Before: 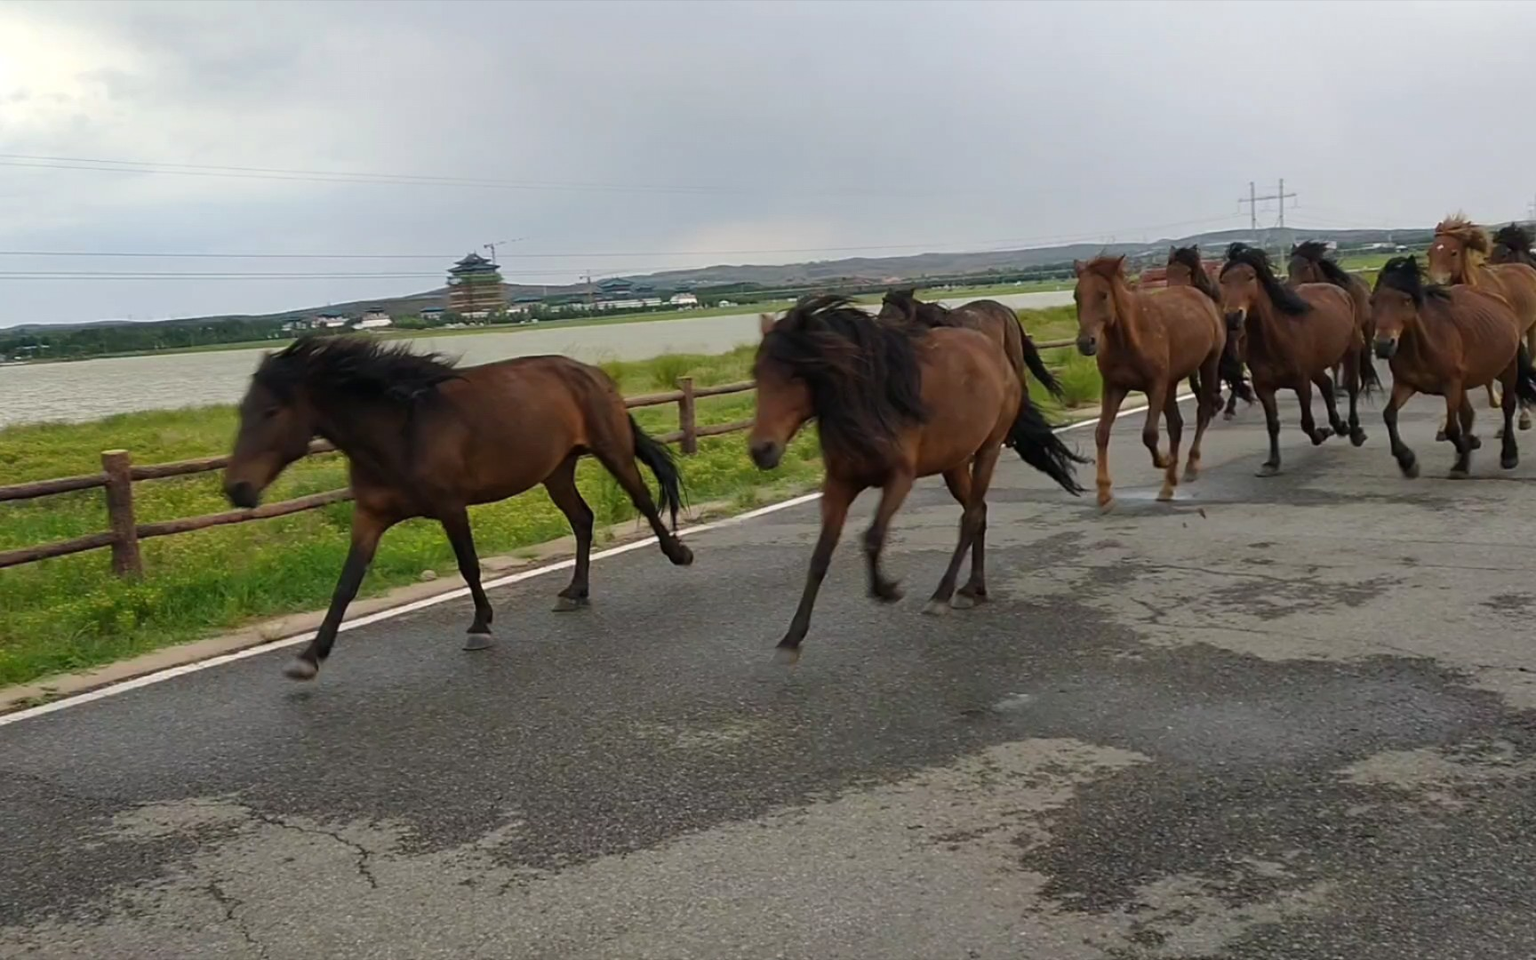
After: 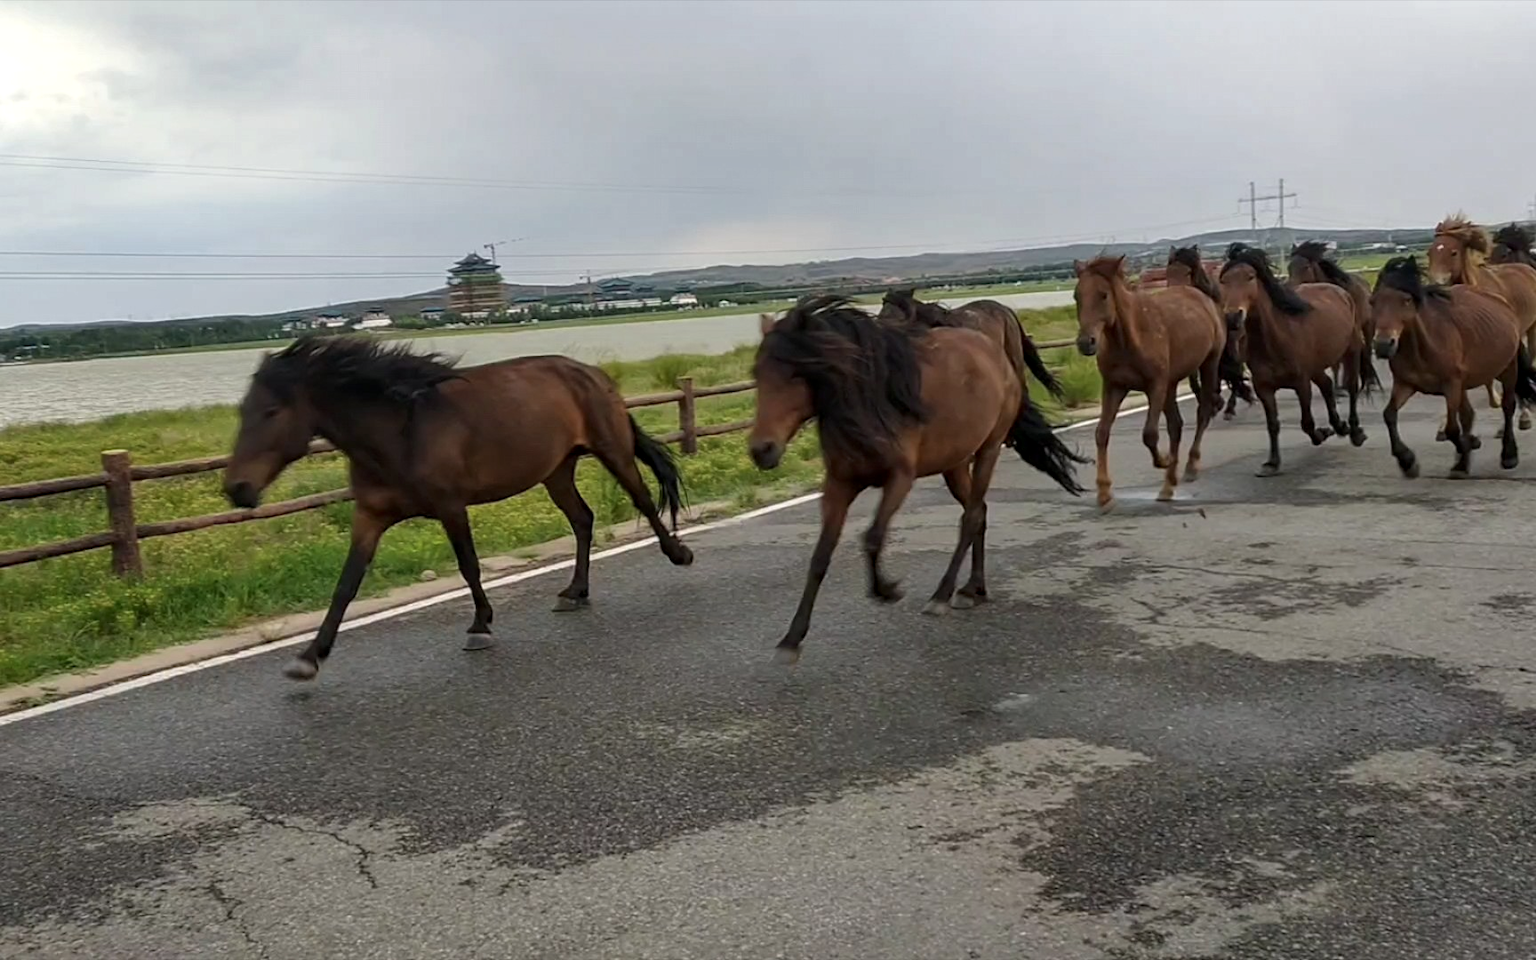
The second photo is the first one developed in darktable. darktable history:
local contrast: on, module defaults
contrast brightness saturation: saturation -0.093
